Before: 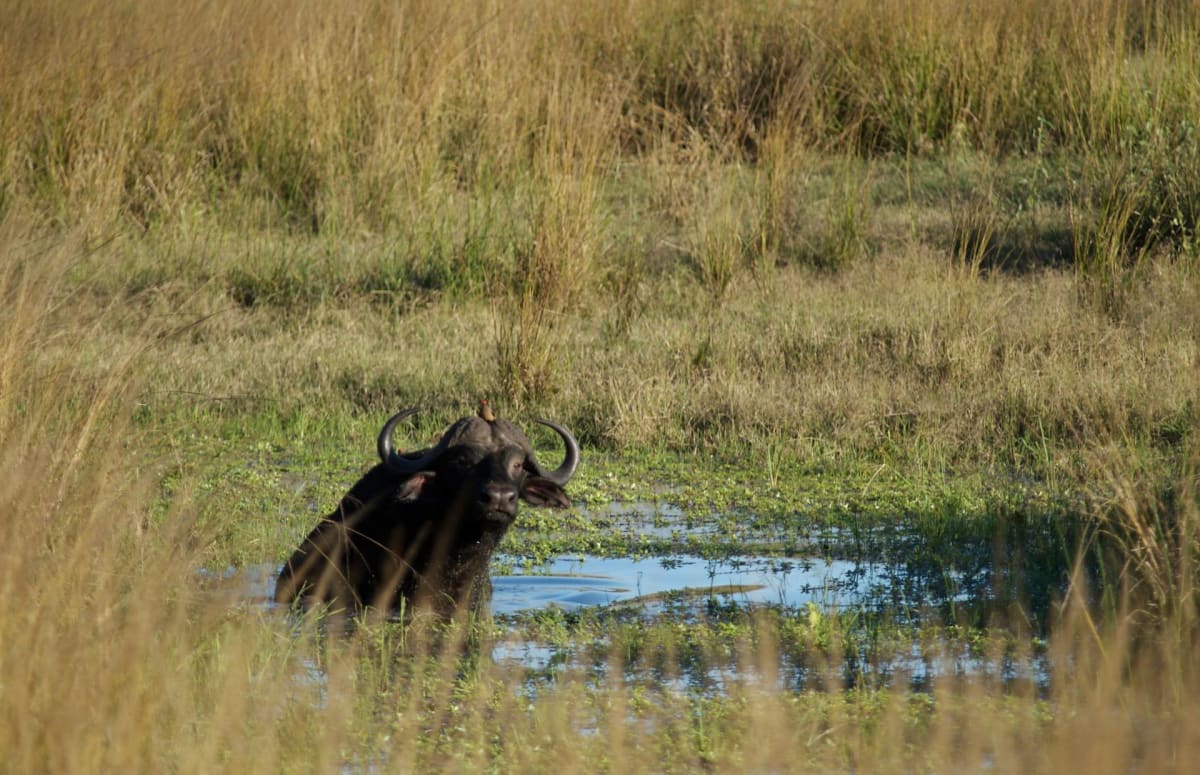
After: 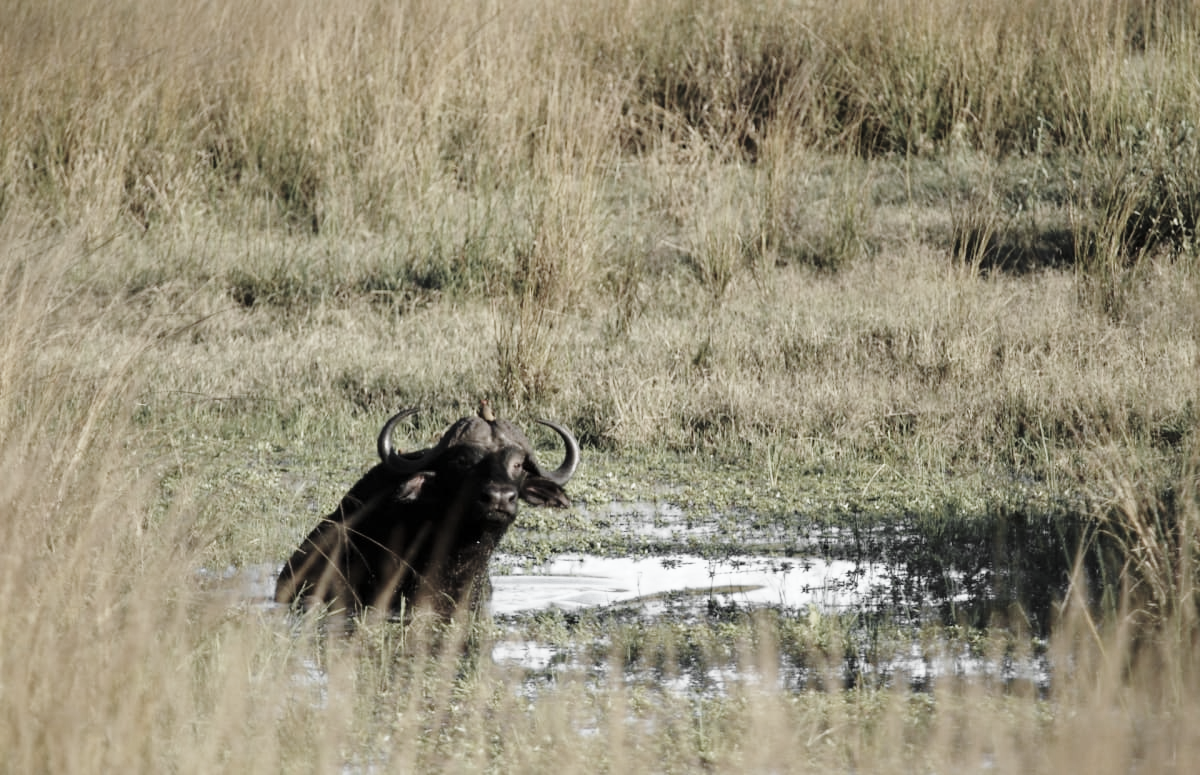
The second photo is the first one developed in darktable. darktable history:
base curve: curves: ch0 [(0, 0) (0.028, 0.03) (0.121, 0.232) (0.46, 0.748) (0.859, 0.968) (1, 1)], preserve colors none
color zones: curves: ch0 [(0, 0.613) (0.01, 0.613) (0.245, 0.448) (0.498, 0.529) (0.642, 0.665) (0.879, 0.777) (0.99, 0.613)]; ch1 [(0, 0.035) (0.121, 0.189) (0.259, 0.197) (0.415, 0.061) (0.589, 0.022) (0.732, 0.022) (0.857, 0.026) (0.991, 0.053)]
